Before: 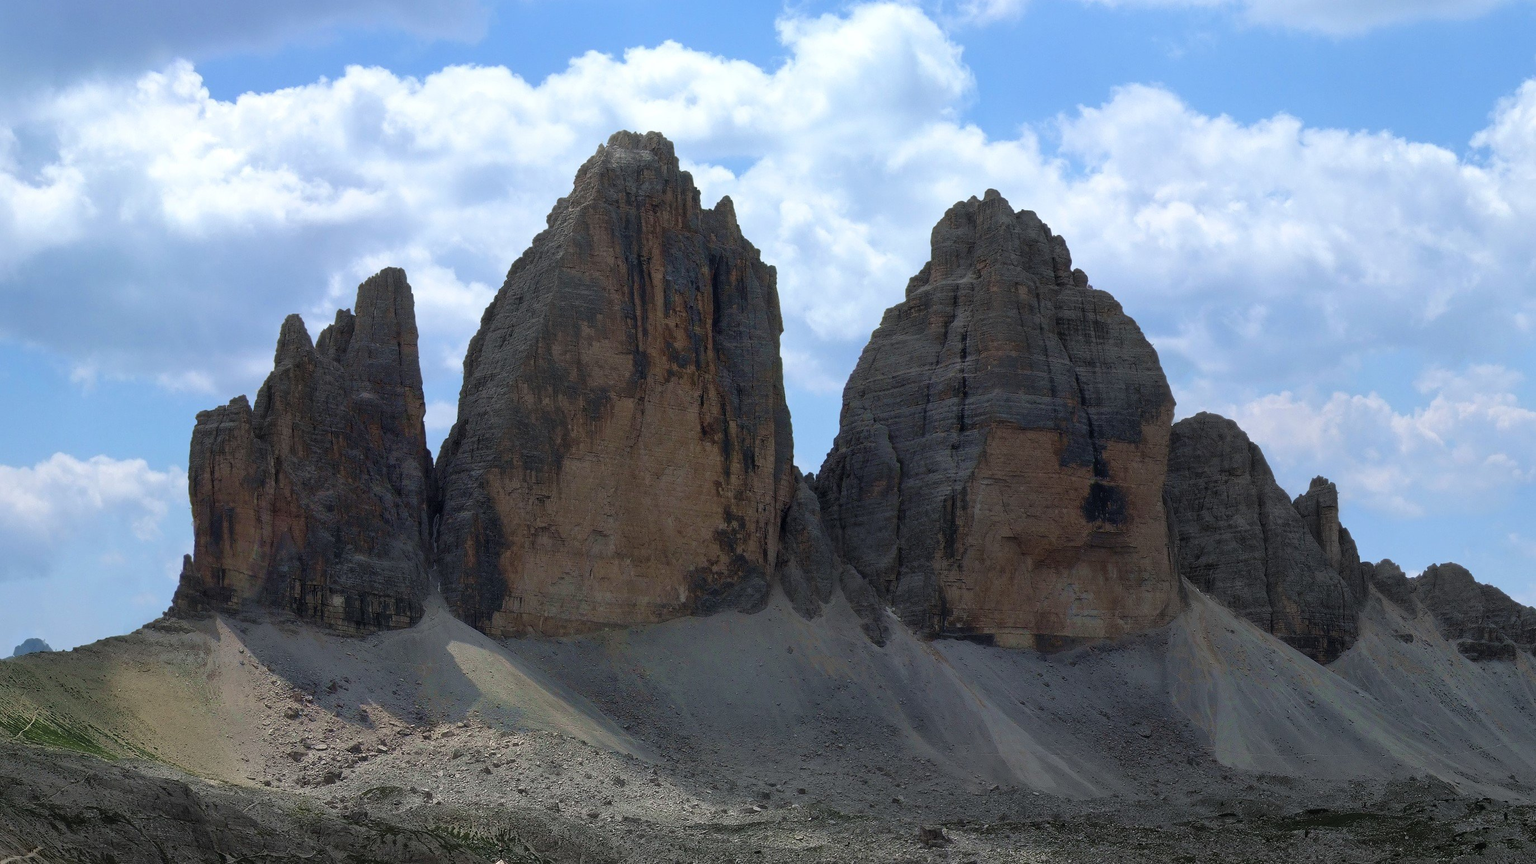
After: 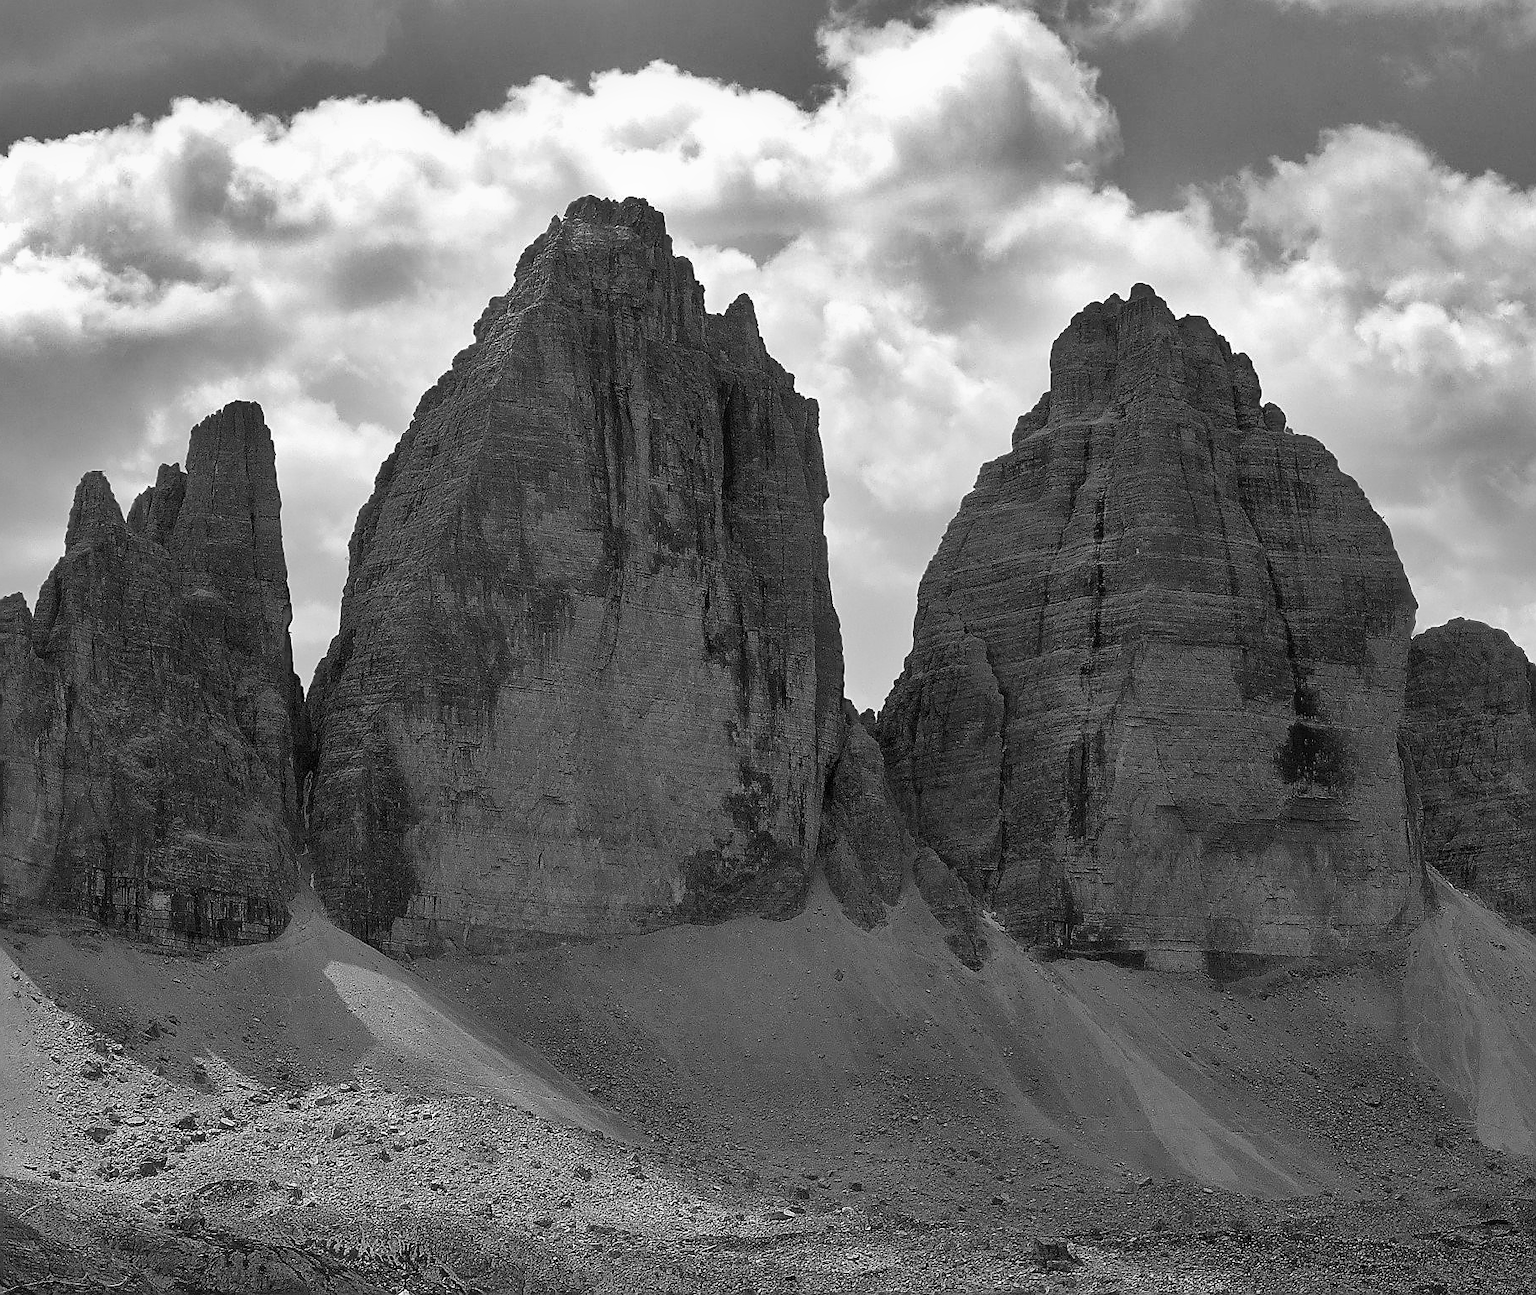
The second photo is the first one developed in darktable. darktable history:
exposure: exposure 0.127 EV, compensate highlight preservation false
tone equalizer: on, module defaults
crop and rotate: left 15.055%, right 18.278%
monochrome: size 1
white balance: red 0.974, blue 1.044
sharpen: radius 1.4, amount 1.25, threshold 0.7
shadows and highlights: radius 108.52, shadows 40.68, highlights -72.88, low approximation 0.01, soften with gaussian
color correction: highlights a* -10.04, highlights b* -10.37
